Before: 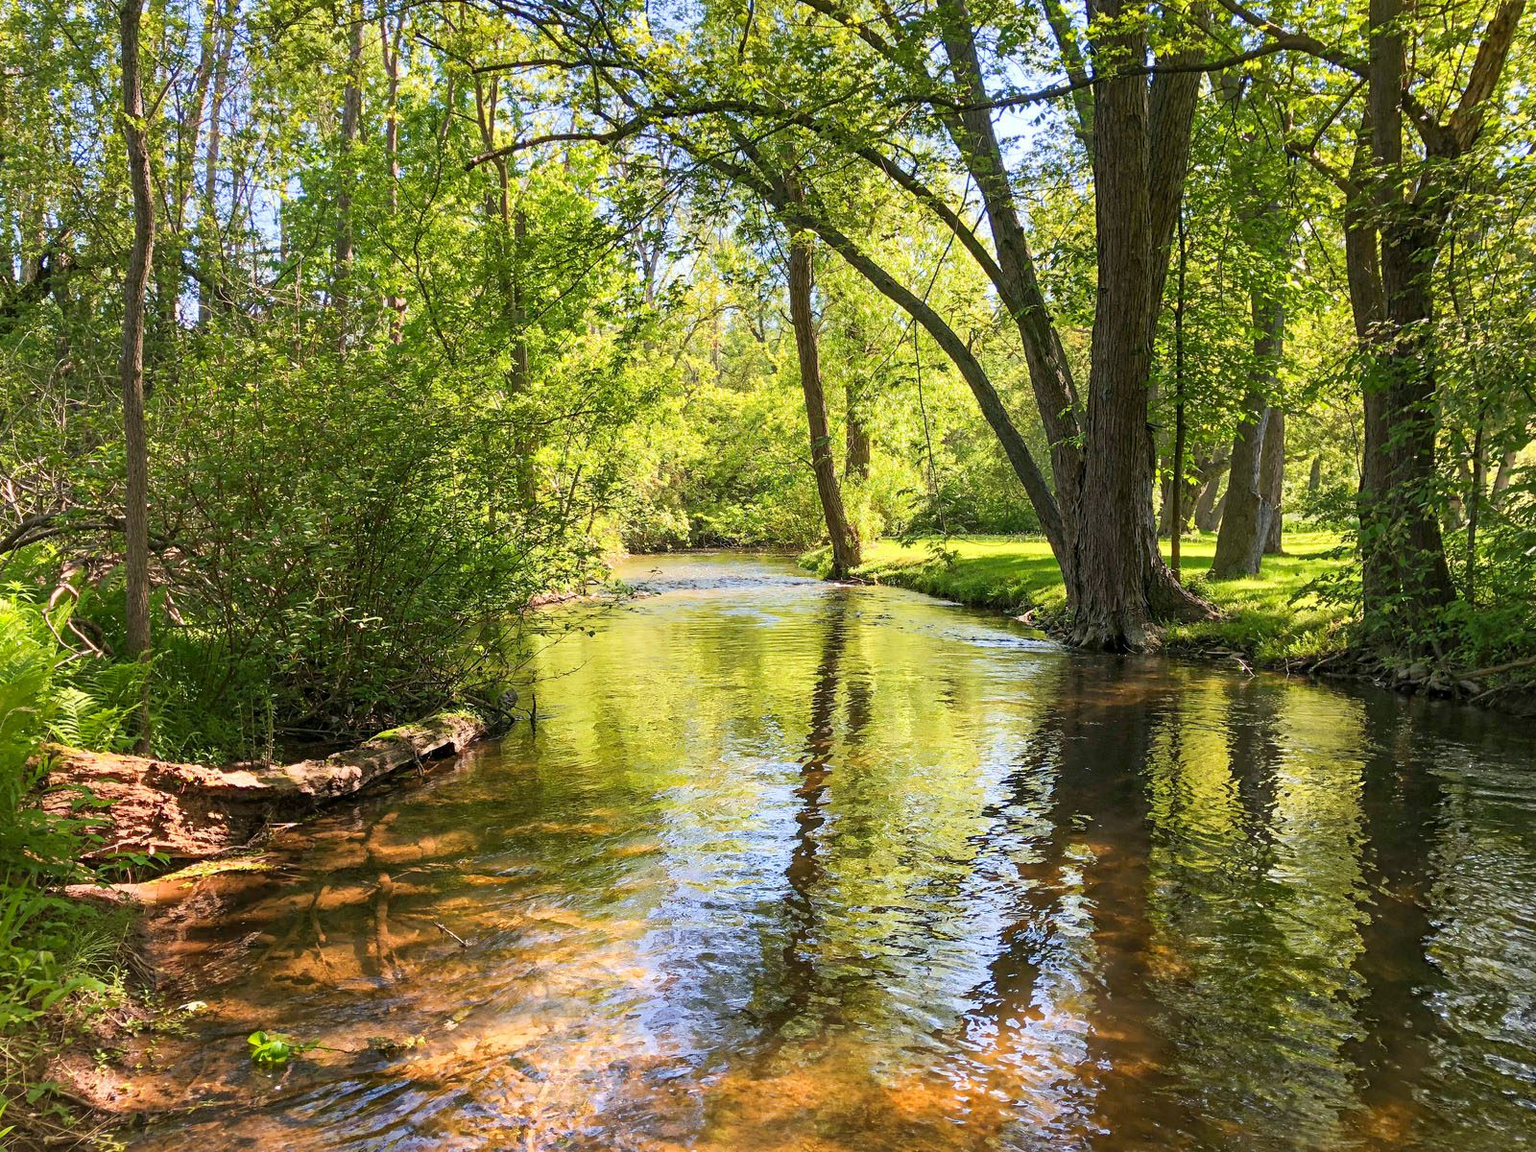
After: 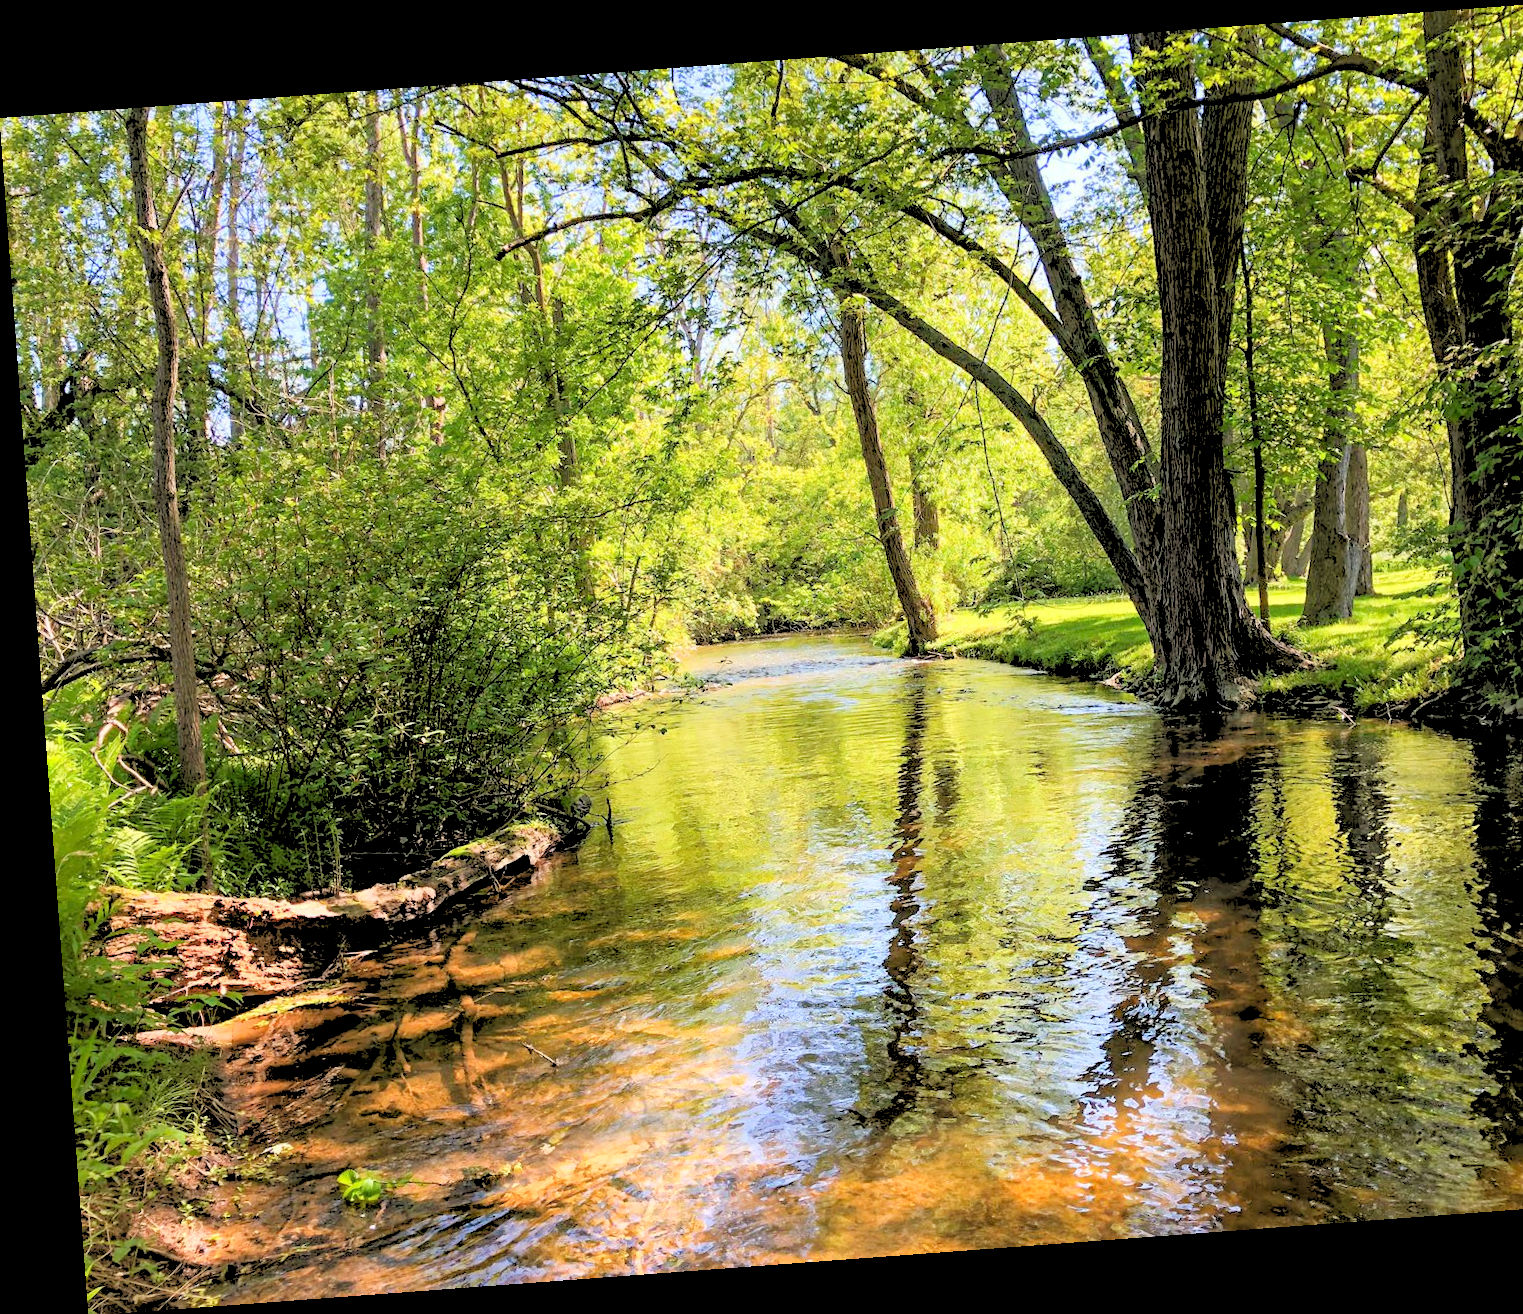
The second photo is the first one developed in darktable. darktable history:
rgb levels: levels [[0.027, 0.429, 0.996], [0, 0.5, 1], [0, 0.5, 1]]
rotate and perspective: rotation -4.25°, automatic cropping off
crop: right 9.509%, bottom 0.031%
